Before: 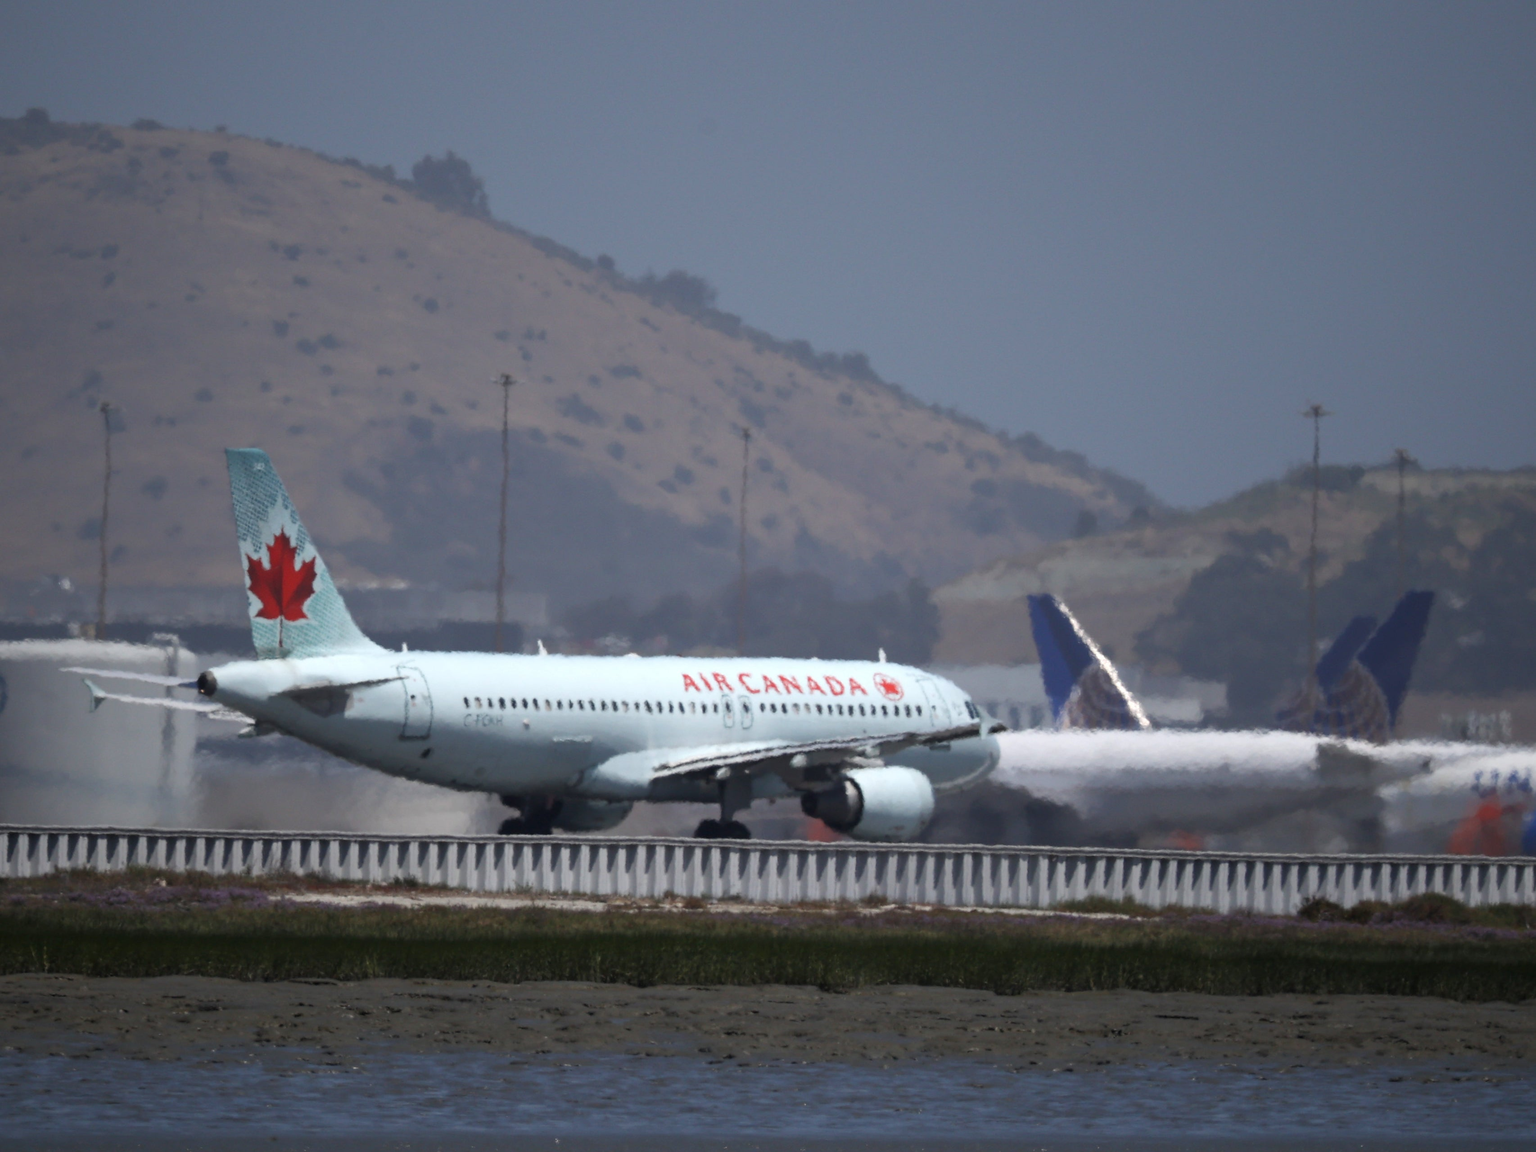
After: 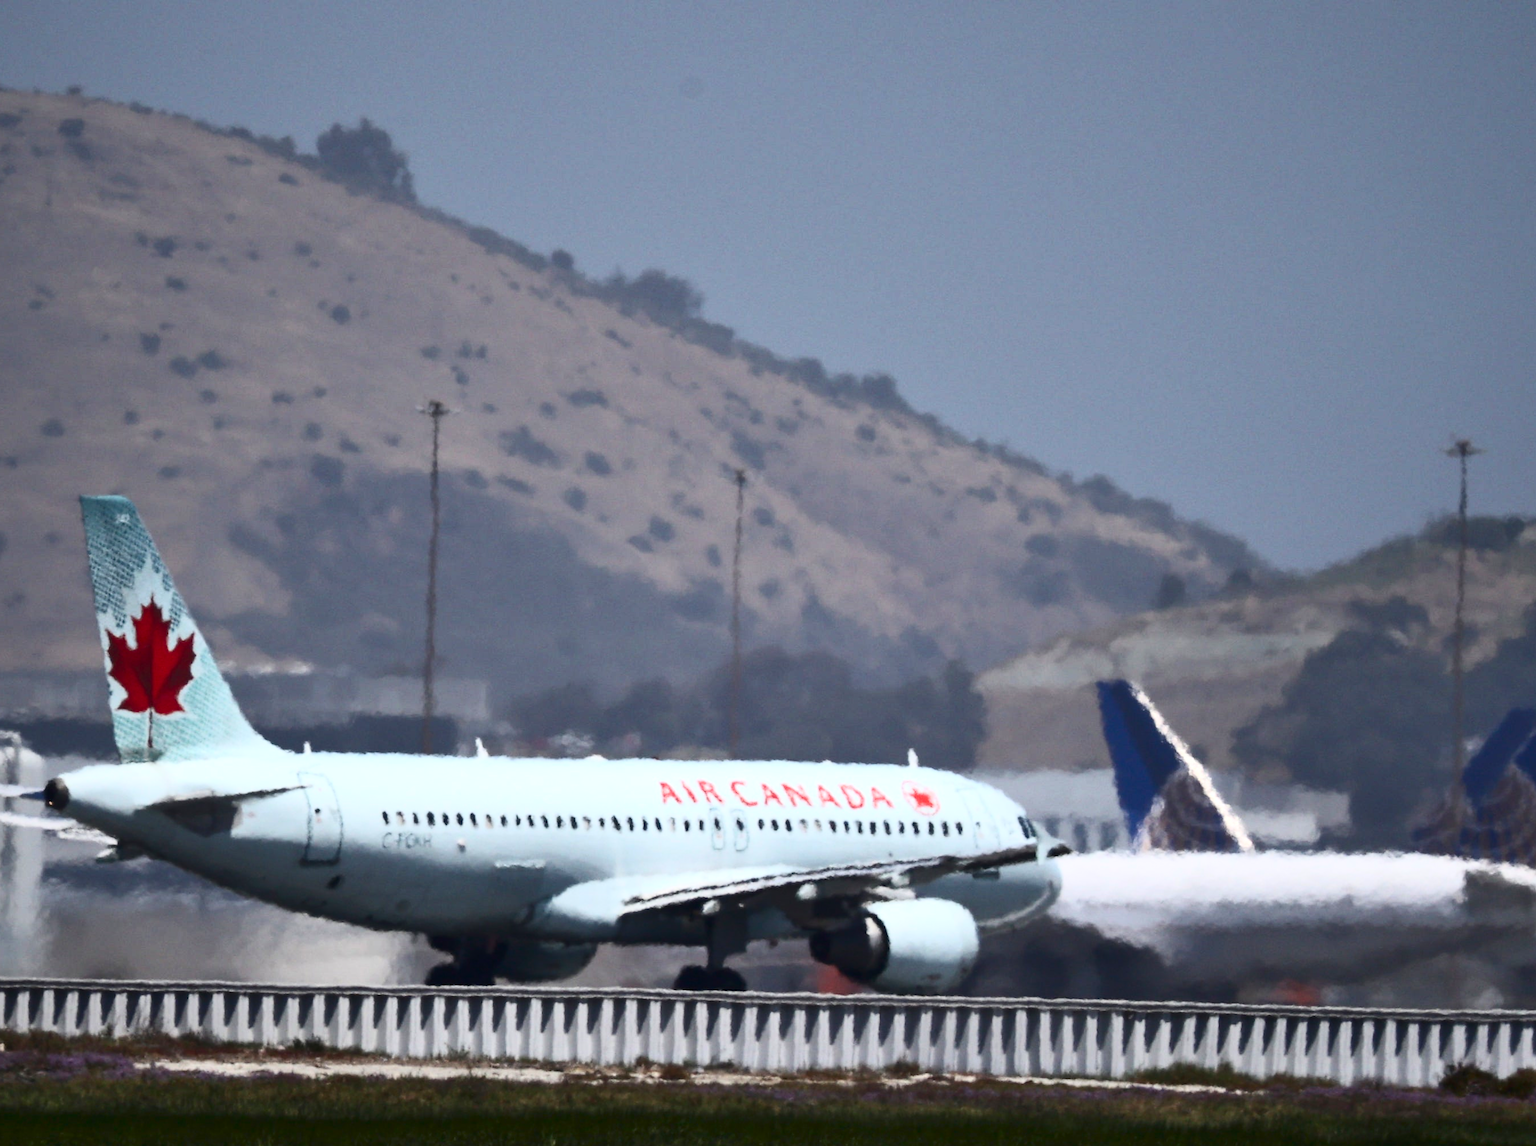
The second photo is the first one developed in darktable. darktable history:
crop and rotate: left 10.63%, top 5.023%, right 10.501%, bottom 16.491%
levels: levels [0, 0.498, 1]
contrast brightness saturation: contrast 0.412, brightness 0.102, saturation 0.207
shadows and highlights: low approximation 0.01, soften with gaussian
